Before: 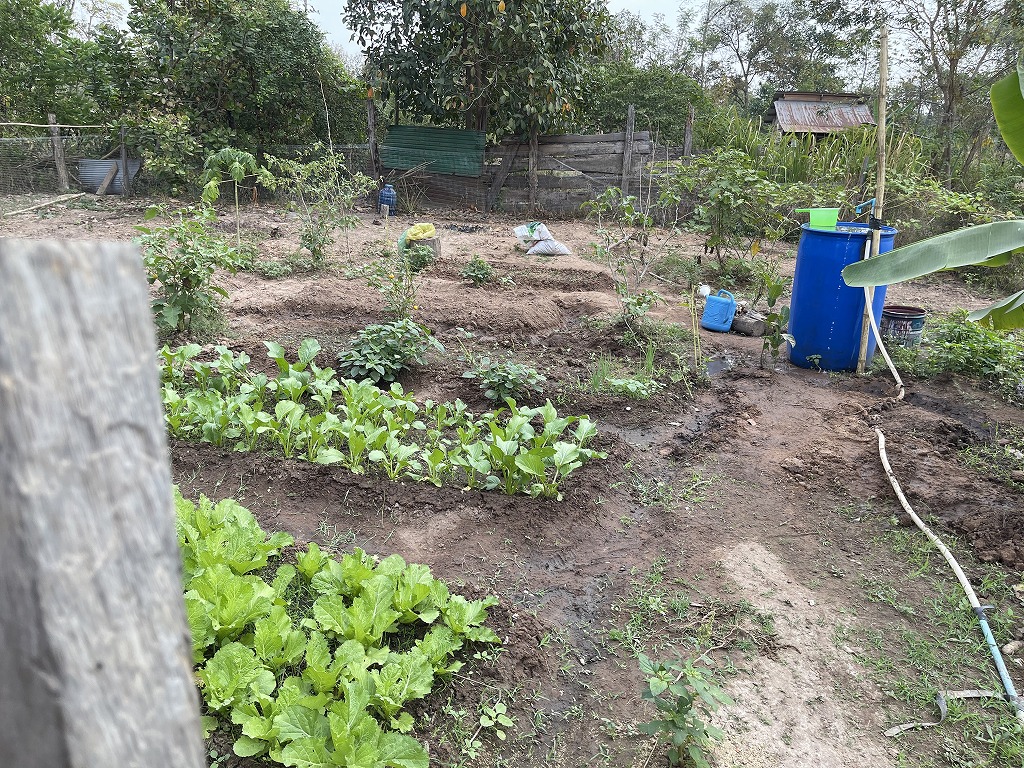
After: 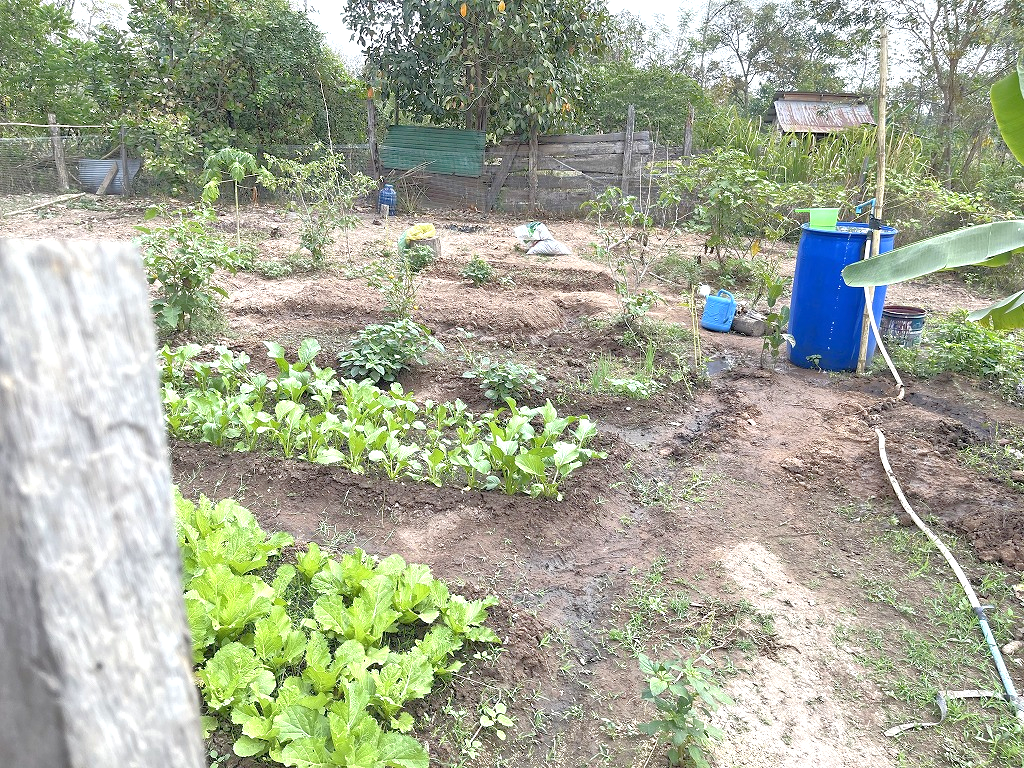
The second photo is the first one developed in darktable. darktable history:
exposure: exposure 0.637 EV, compensate exposure bias true, compensate highlight preservation false
tone equalizer: -7 EV 0.157 EV, -6 EV 0.623 EV, -5 EV 1.12 EV, -4 EV 1.31 EV, -3 EV 1.15 EV, -2 EV 0.6 EV, -1 EV 0.151 EV
